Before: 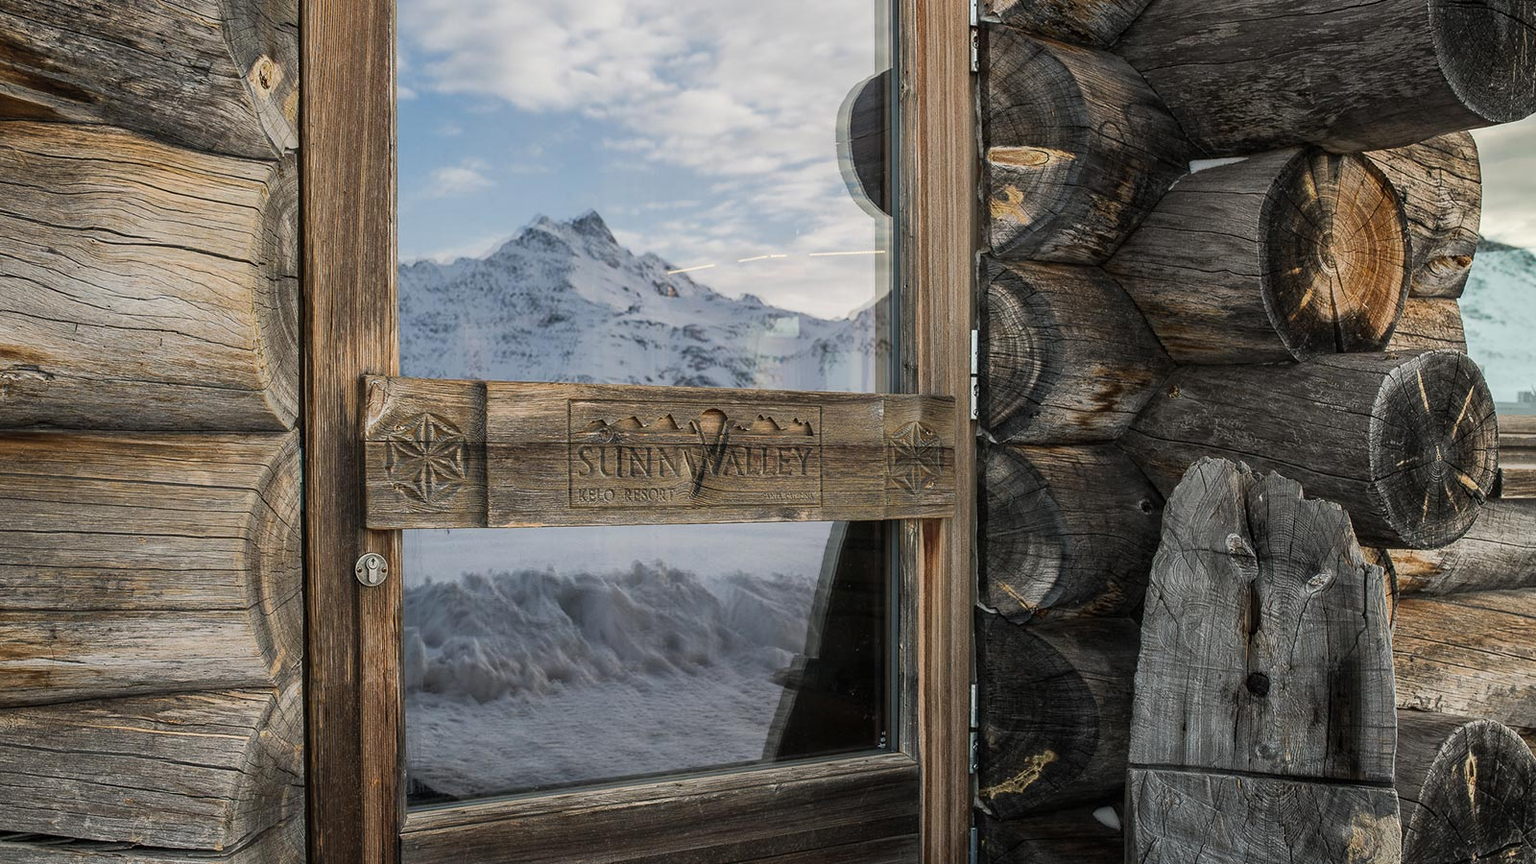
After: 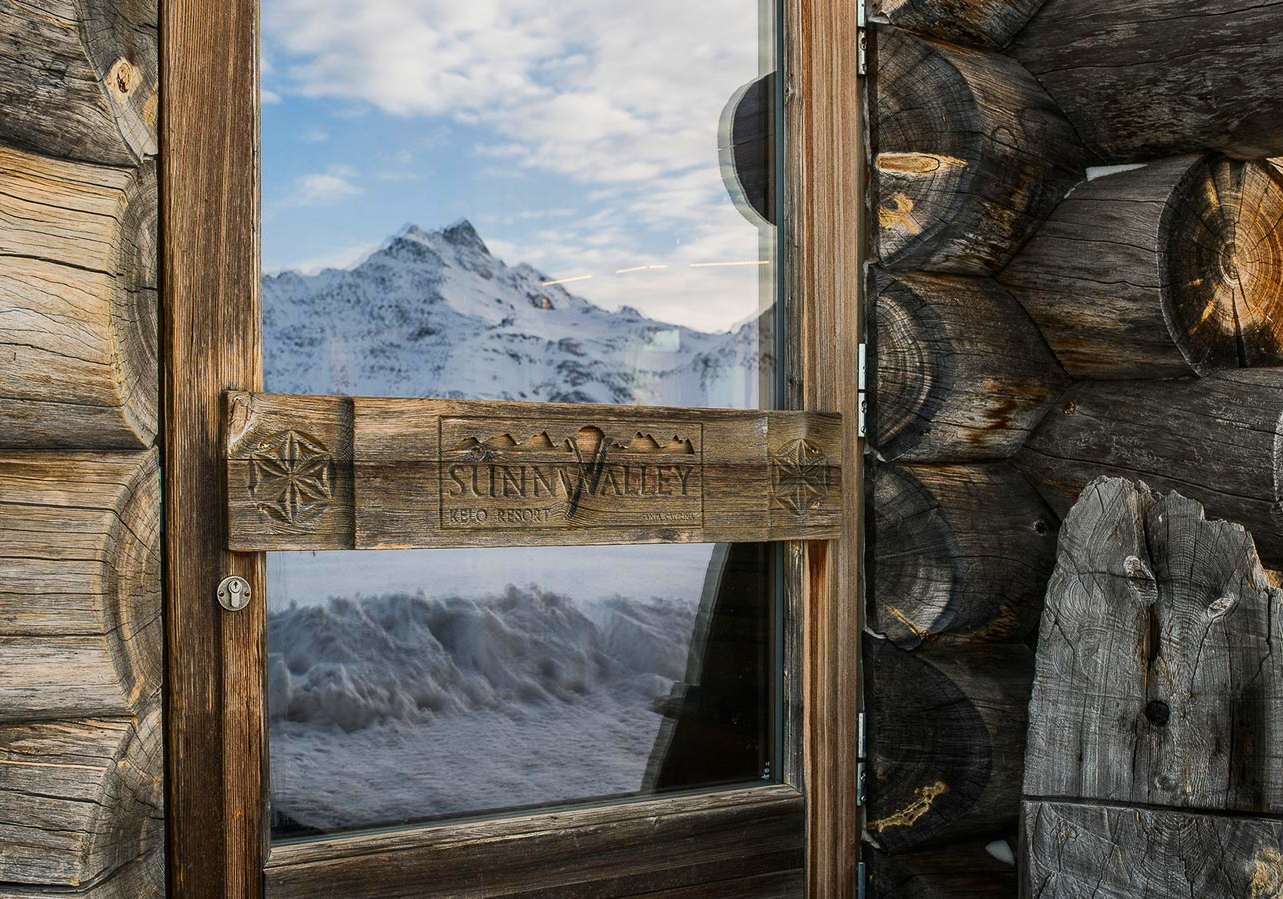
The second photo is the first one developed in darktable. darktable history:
crop and rotate: left 9.597%, right 10.195%
contrast brightness saturation: contrast 0.16, saturation 0.32
